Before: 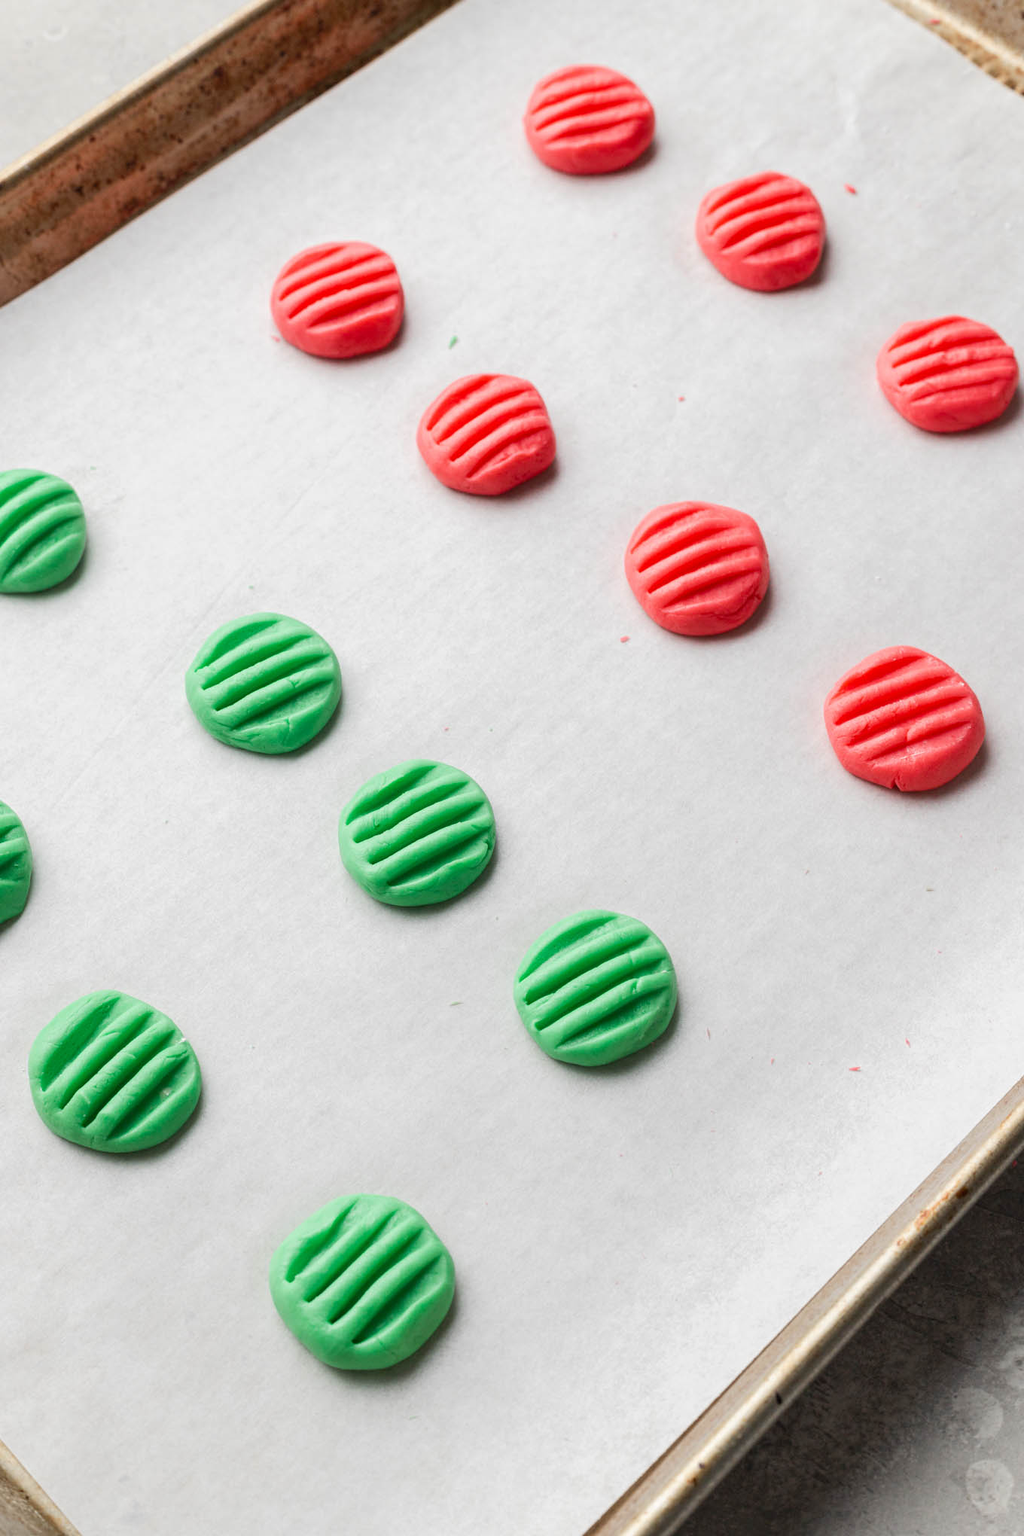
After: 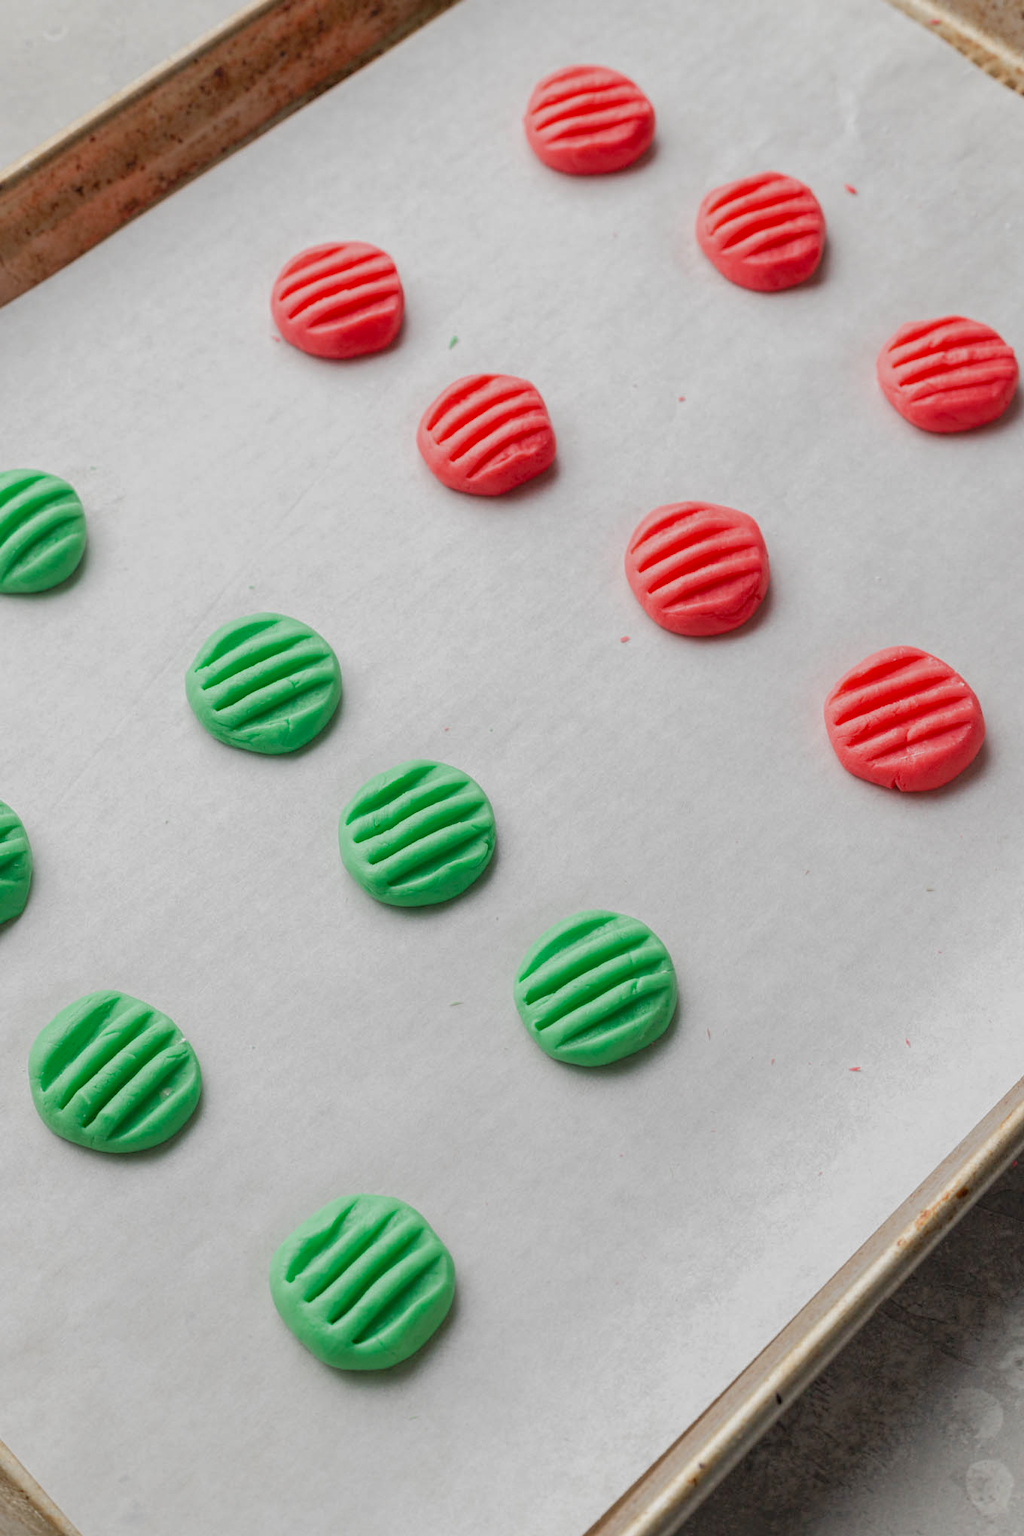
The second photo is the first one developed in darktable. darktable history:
tone equalizer: -8 EV 0.282 EV, -7 EV 0.405 EV, -6 EV 0.391 EV, -5 EV 0.288 EV, -3 EV -0.267 EV, -2 EV -0.406 EV, -1 EV -0.423 EV, +0 EV -0.238 EV, edges refinement/feathering 500, mask exposure compensation -1.57 EV, preserve details no
shadows and highlights: shadows 2.9, highlights -18.31, highlights color adjustment 46.67%, soften with gaussian
